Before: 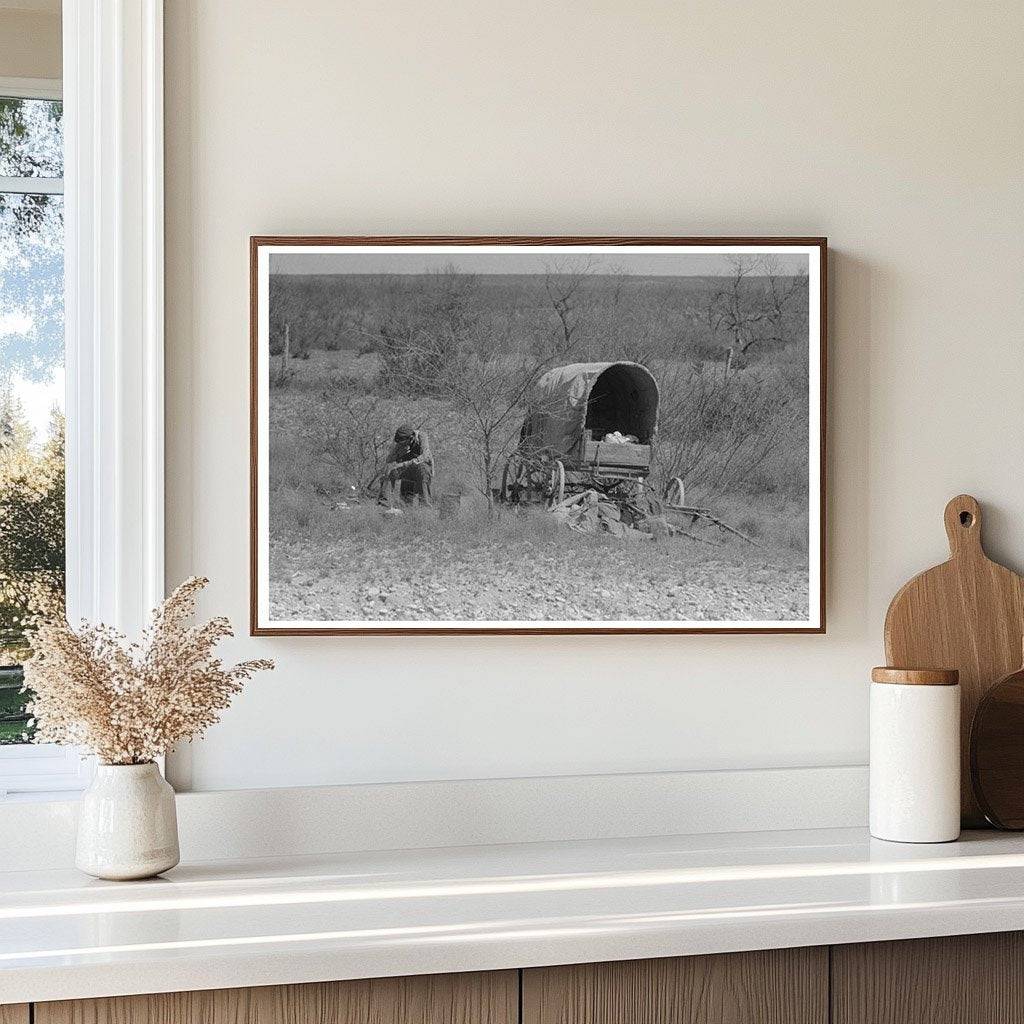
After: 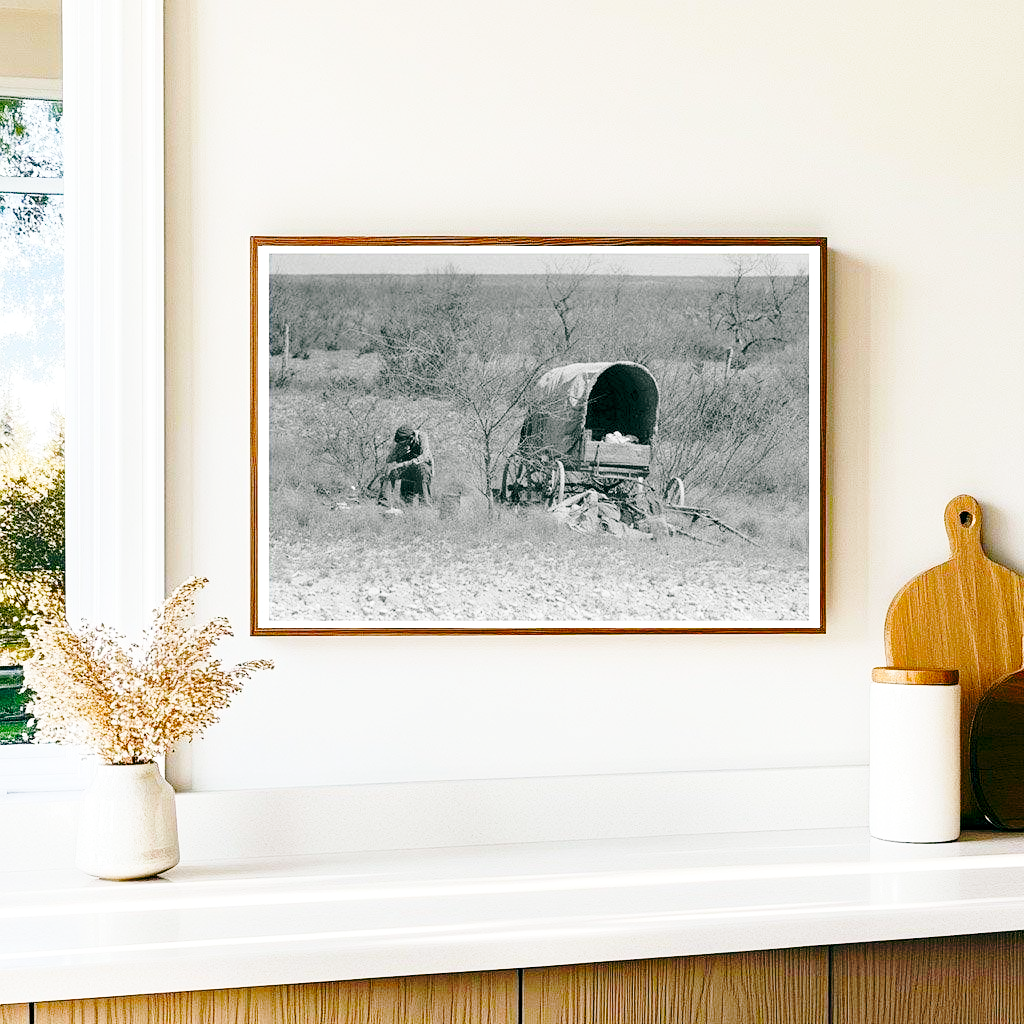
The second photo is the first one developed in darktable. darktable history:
color balance rgb: power › chroma 0.278%, power › hue 23.21°, global offset › luminance -0.329%, global offset › chroma 0.116%, global offset › hue 165.8°, linear chroma grading › global chroma 13.468%, perceptual saturation grading › global saturation 19.35%, perceptual saturation grading › highlights -25.476%, perceptual saturation grading › shadows 50.001%, global vibrance 20%
base curve: curves: ch0 [(0, 0) (0.032, 0.037) (0.105, 0.228) (0.435, 0.76) (0.856, 0.983) (1, 1)], preserve colors none
exposure: exposure 0.018 EV, compensate exposure bias true, compensate highlight preservation false
